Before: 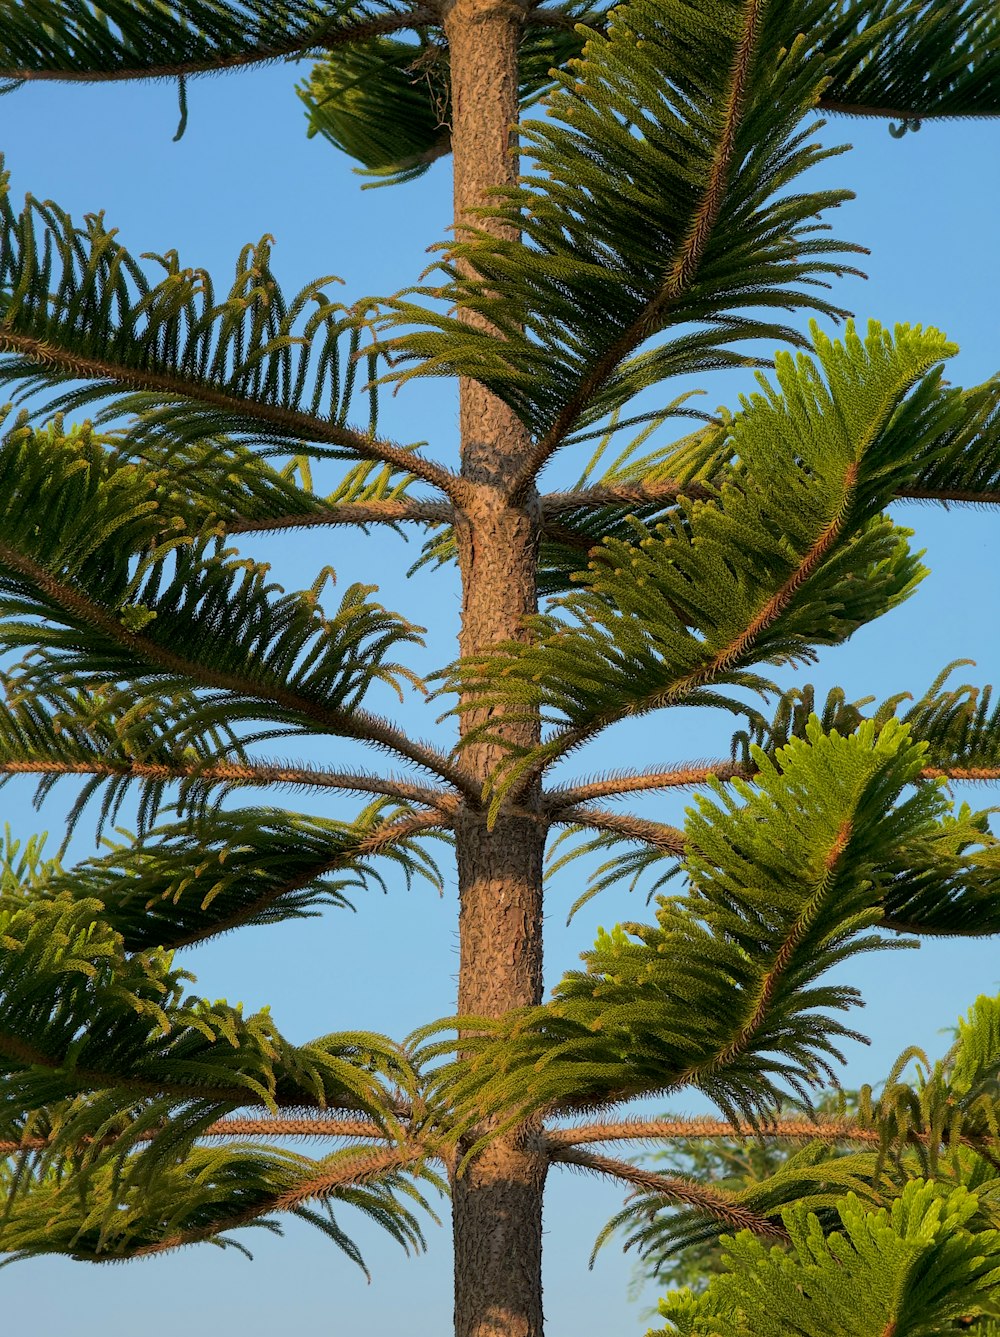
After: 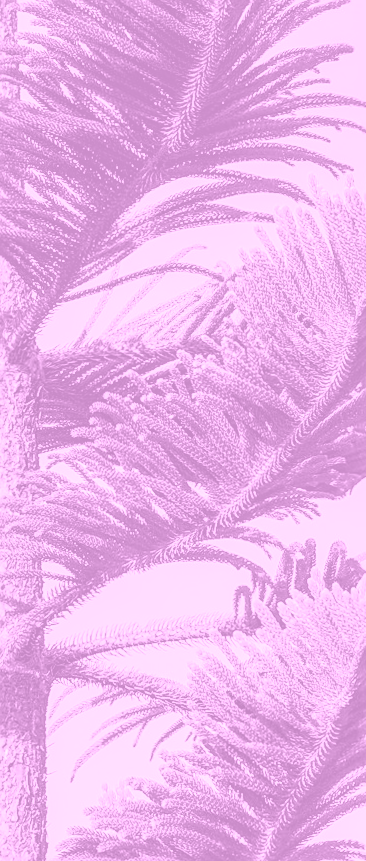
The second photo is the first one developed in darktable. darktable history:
white balance: emerald 1
rotate and perspective: rotation -0.45°, automatic cropping original format, crop left 0.008, crop right 0.992, crop top 0.012, crop bottom 0.988
crop and rotate: left 49.936%, top 10.094%, right 13.136%, bottom 24.256%
local contrast: highlights 60%, shadows 60%, detail 160%
contrast brightness saturation: contrast 0.13, brightness -0.05, saturation 0.16
sharpen: on, module defaults
rgb curve: curves: ch0 [(0, 0) (0.284, 0.292) (0.505, 0.644) (1, 1)], compensate middle gray true
colorize: hue 331.2°, saturation 75%, source mix 30.28%, lightness 70.52%, version 1
